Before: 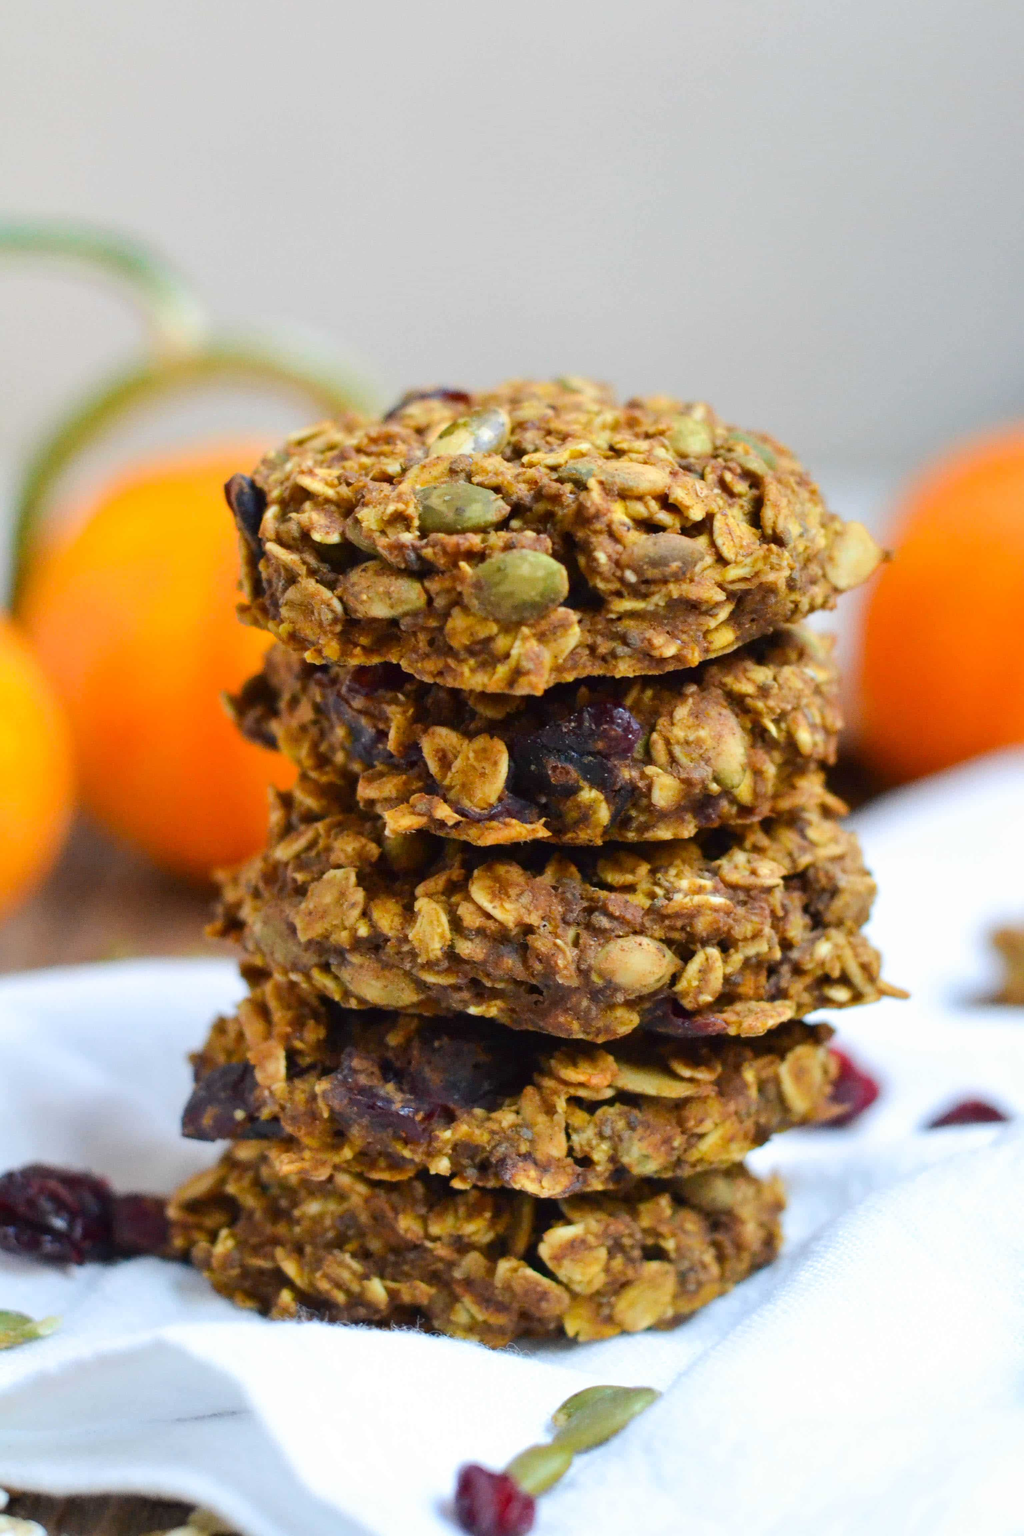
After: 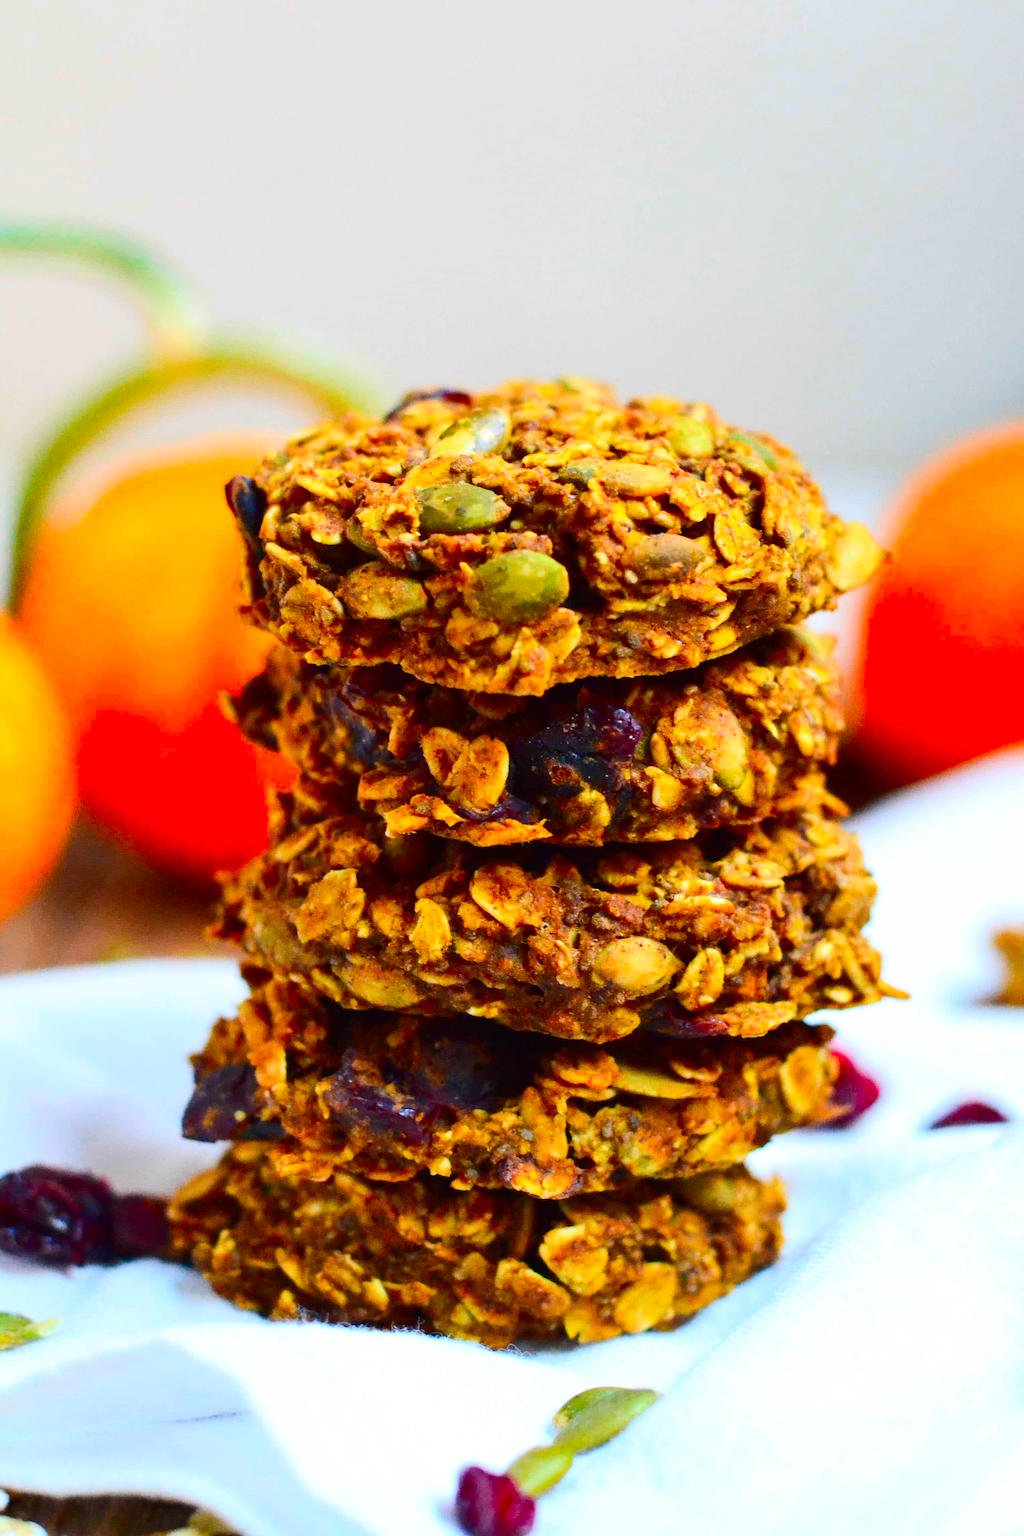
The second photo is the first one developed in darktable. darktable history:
crop: bottom 0.052%
contrast brightness saturation: contrast 0.259, brightness 0.016, saturation 0.855
